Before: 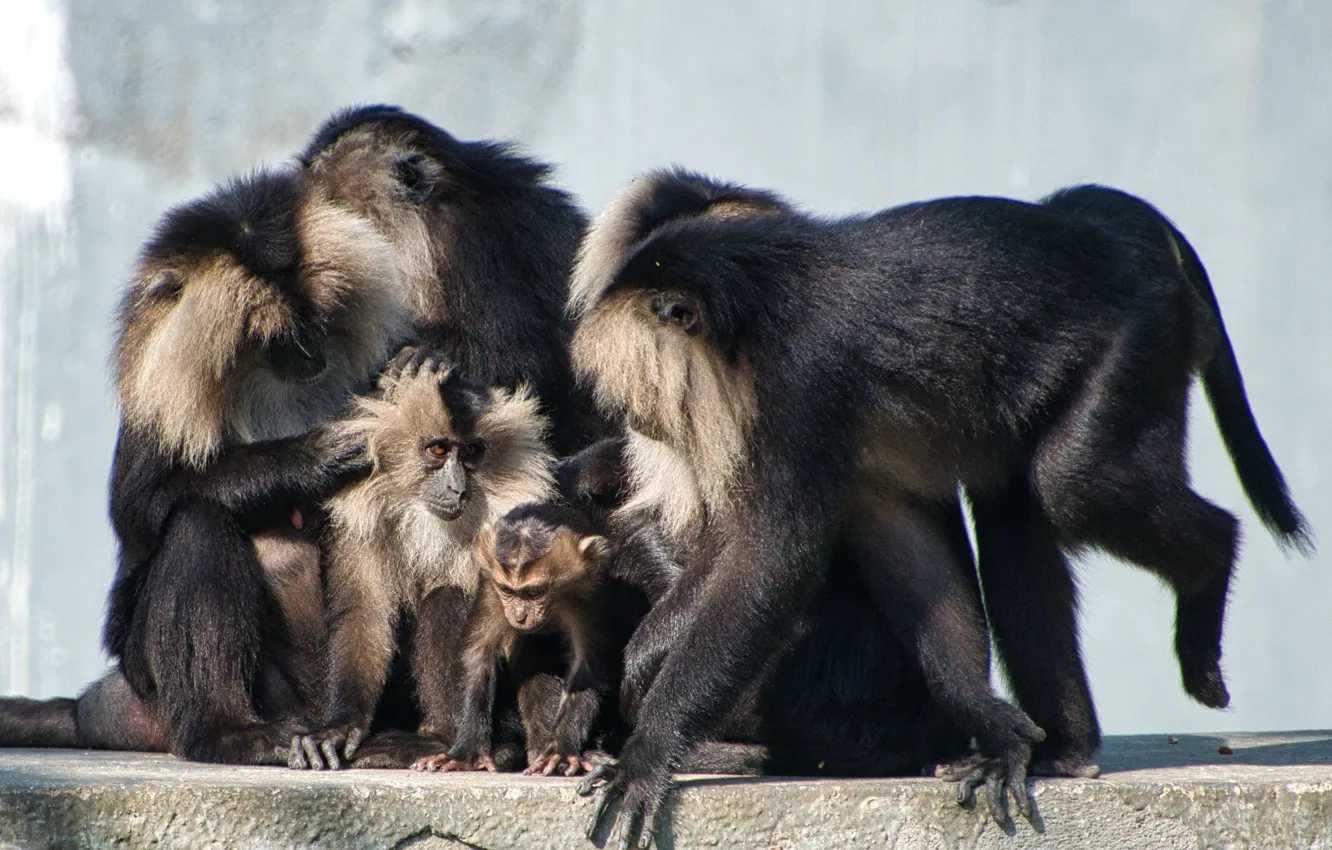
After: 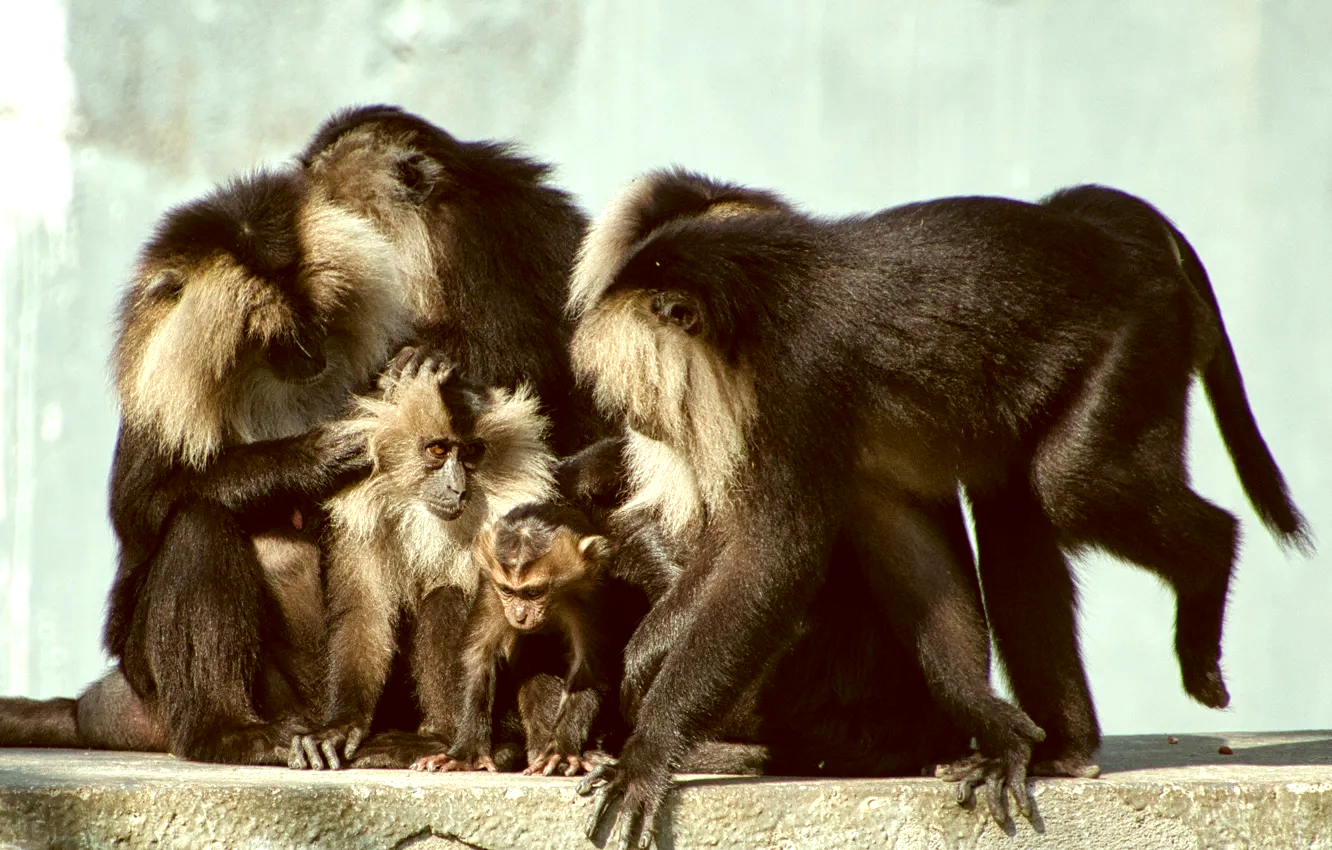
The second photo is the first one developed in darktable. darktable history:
color correction: highlights a* -5.28, highlights b* 9.8, shadows a* 9.71, shadows b* 24.33
tone equalizer: -8 EV -0.431 EV, -7 EV -0.357 EV, -6 EV -0.352 EV, -5 EV -0.235 EV, -3 EV 0.2 EV, -2 EV 0.342 EV, -1 EV 0.38 EV, +0 EV 0.419 EV
